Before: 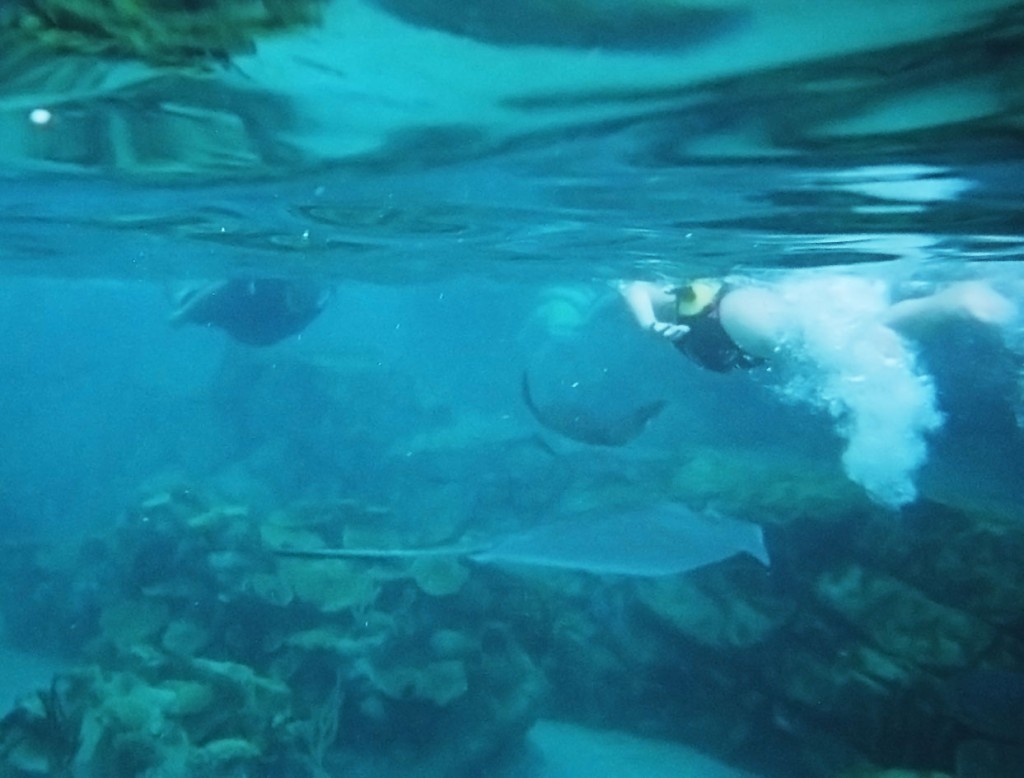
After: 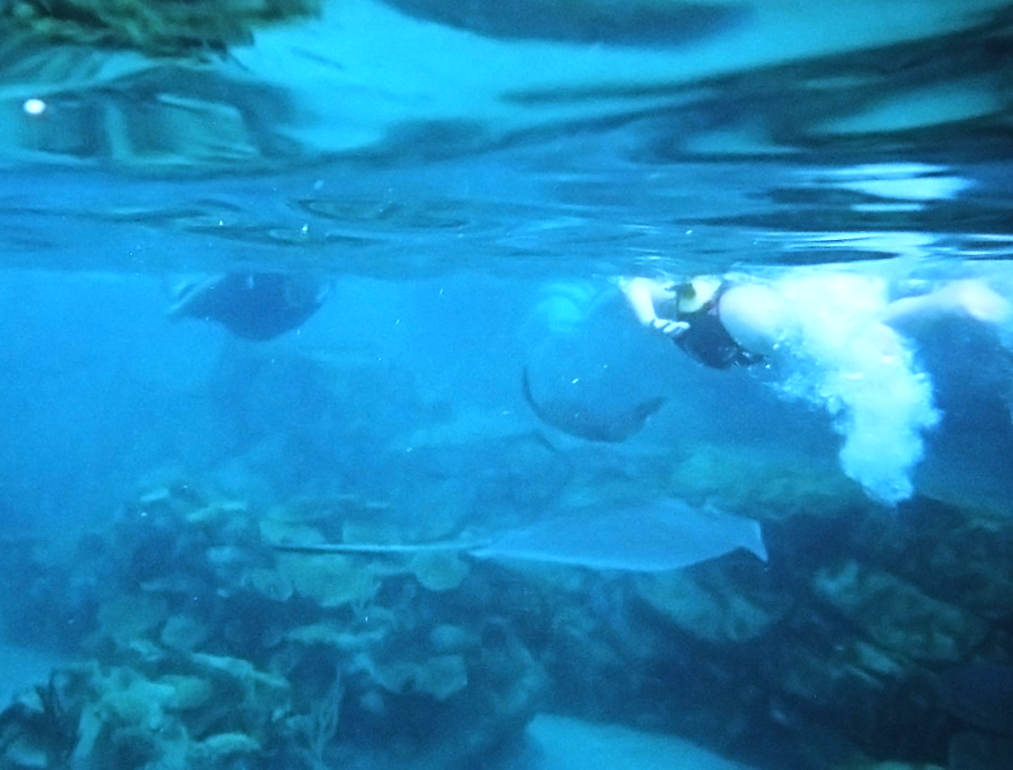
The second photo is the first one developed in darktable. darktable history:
tone equalizer: -8 EV -0.417 EV, -7 EV -0.389 EV, -6 EV -0.333 EV, -5 EV -0.222 EV, -3 EV 0.222 EV, -2 EV 0.333 EV, -1 EV 0.389 EV, +0 EV 0.417 EV, edges refinement/feathering 500, mask exposure compensation -1.57 EV, preserve details no
white balance: red 1.042, blue 1.17
rotate and perspective: rotation 0.174°, lens shift (vertical) 0.013, lens shift (horizontal) 0.019, shear 0.001, automatic cropping original format, crop left 0.007, crop right 0.991, crop top 0.016, crop bottom 0.997
